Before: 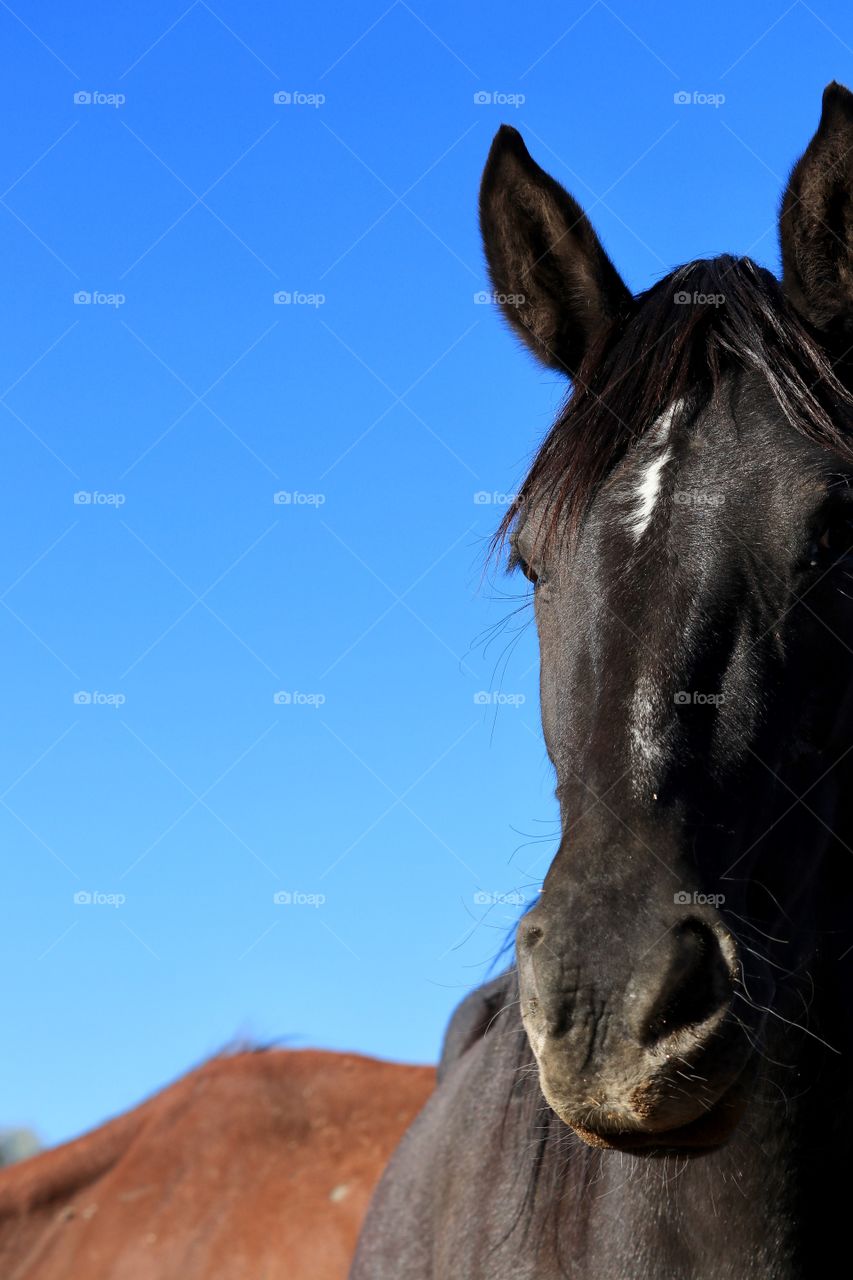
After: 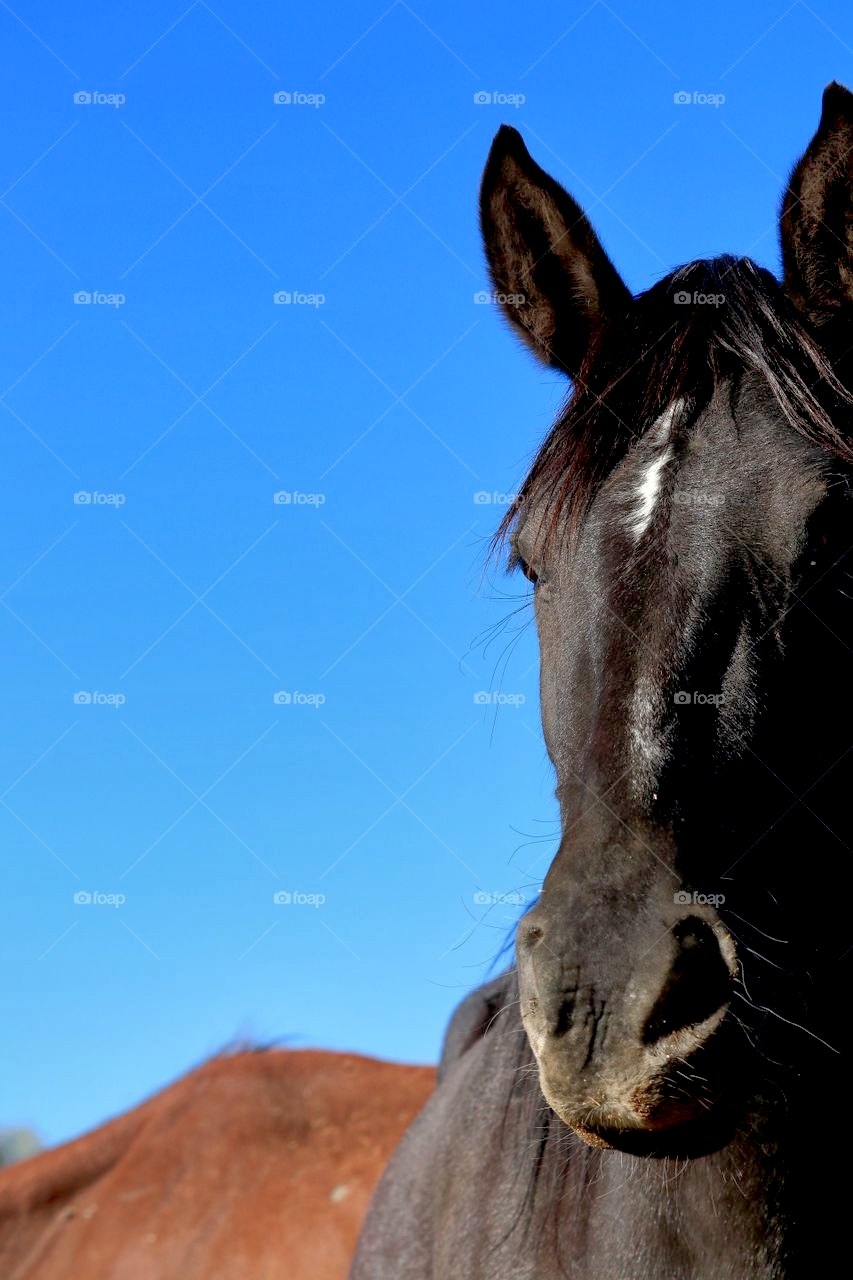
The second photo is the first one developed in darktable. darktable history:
exposure: black level correction 0.009, exposure 0.119 EV, compensate highlight preservation false
shadows and highlights: on, module defaults
